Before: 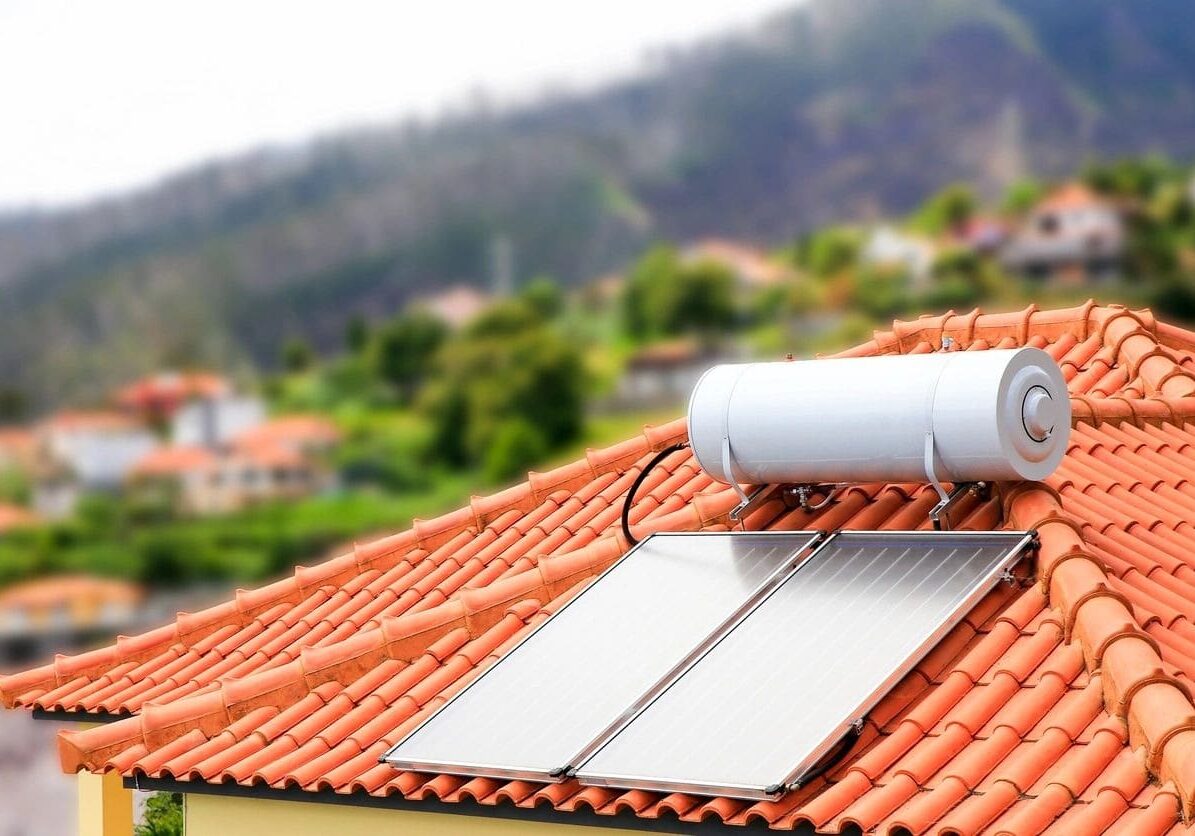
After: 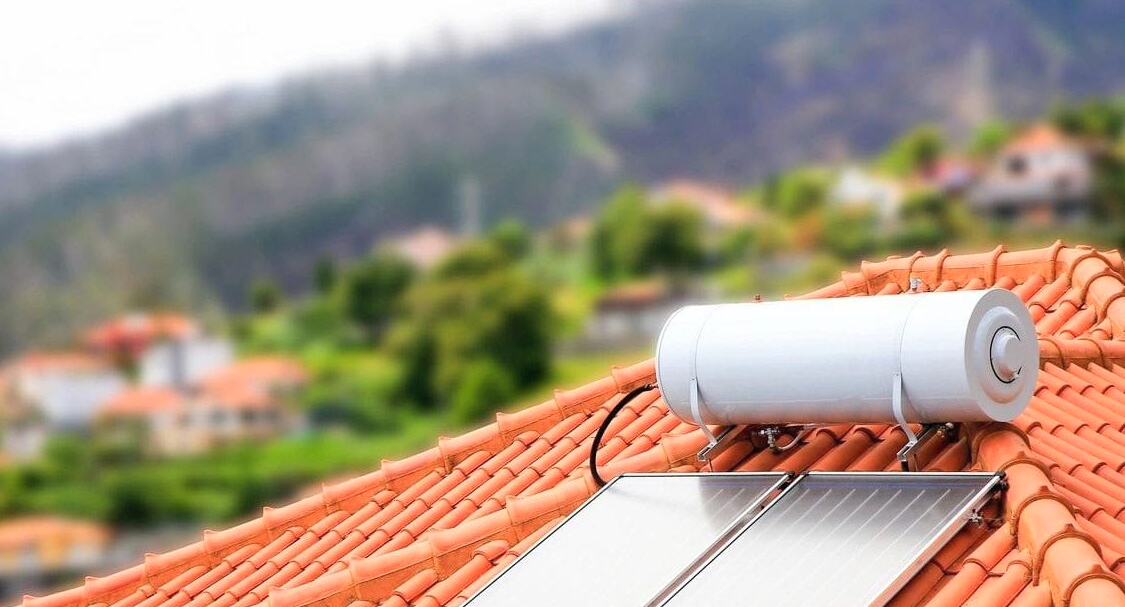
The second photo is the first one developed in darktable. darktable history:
crop: left 2.746%, top 7.059%, right 3.05%, bottom 20.263%
contrast brightness saturation: contrast 0.052, brightness 0.06, saturation 0.013
